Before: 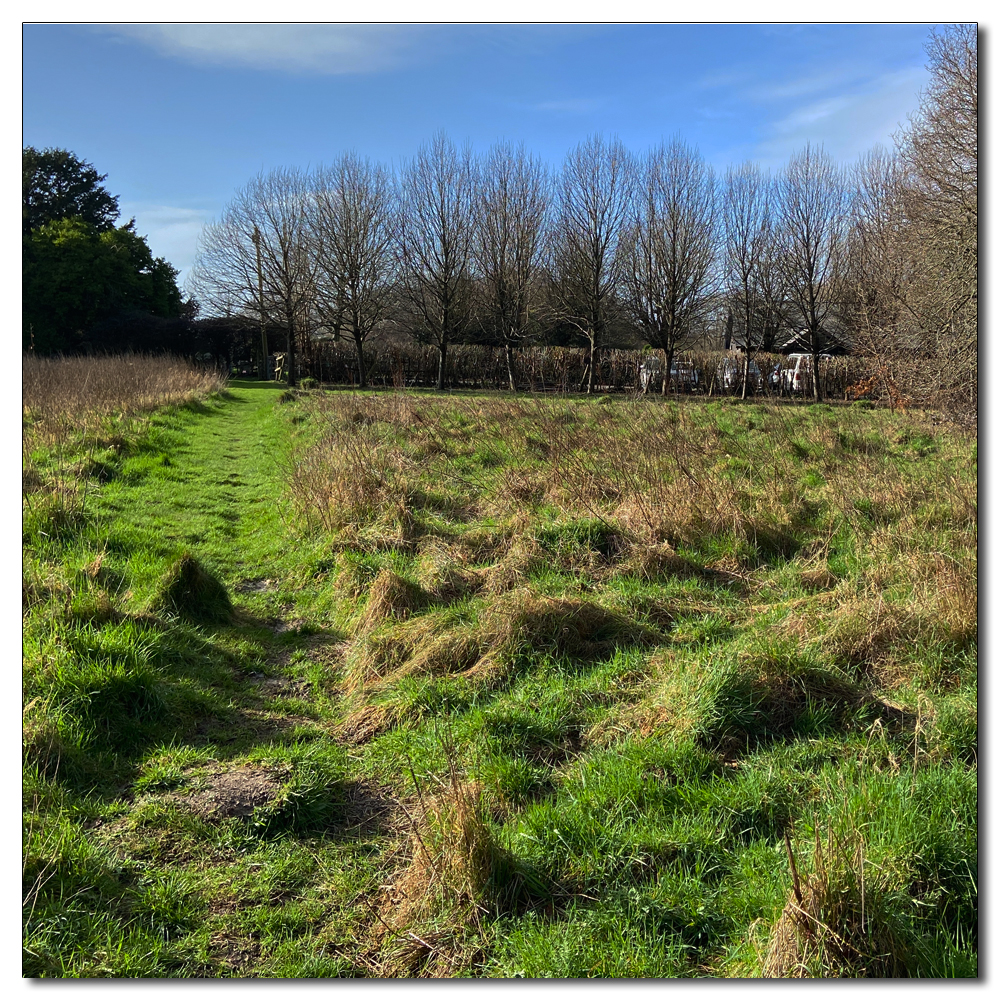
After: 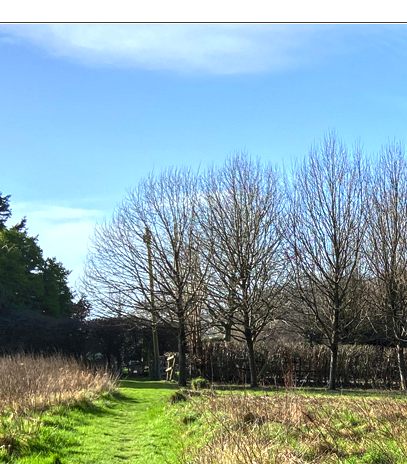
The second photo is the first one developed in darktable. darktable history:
local contrast: on, module defaults
crop and rotate: left 10.918%, top 0.054%, right 48.298%, bottom 53.465%
exposure: black level correction 0, exposure 0.895 EV, compensate exposure bias true, compensate highlight preservation false
shadows and highlights: shadows 61.86, white point adjustment 0.527, highlights -34.68, compress 83.75%
tone equalizer: on, module defaults
